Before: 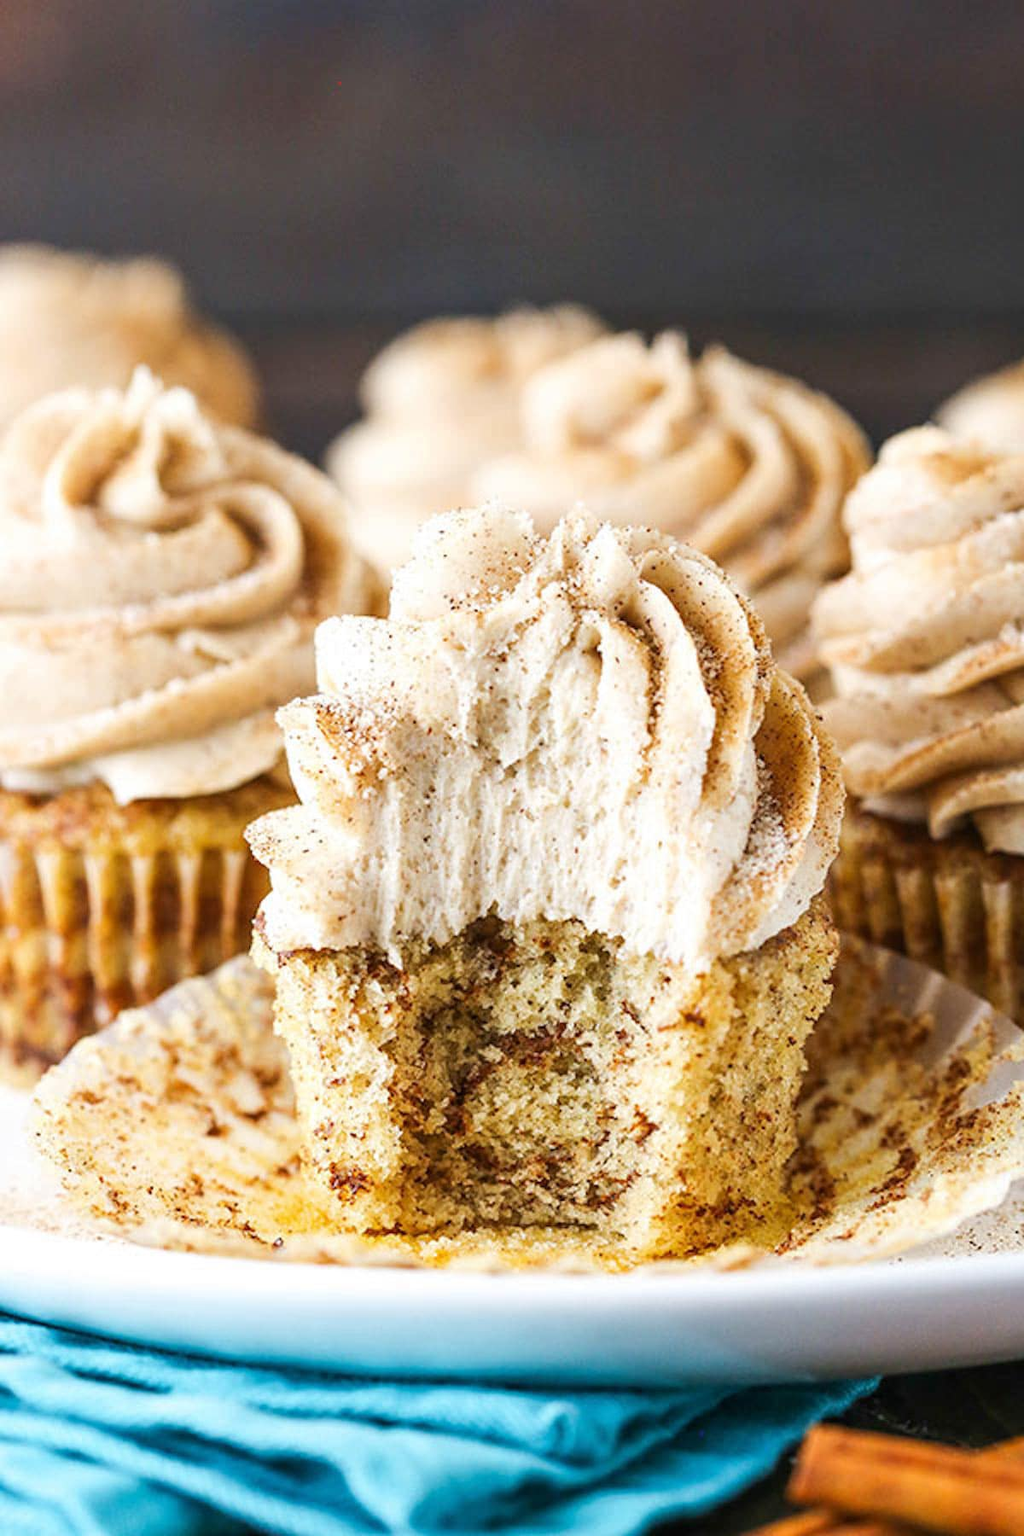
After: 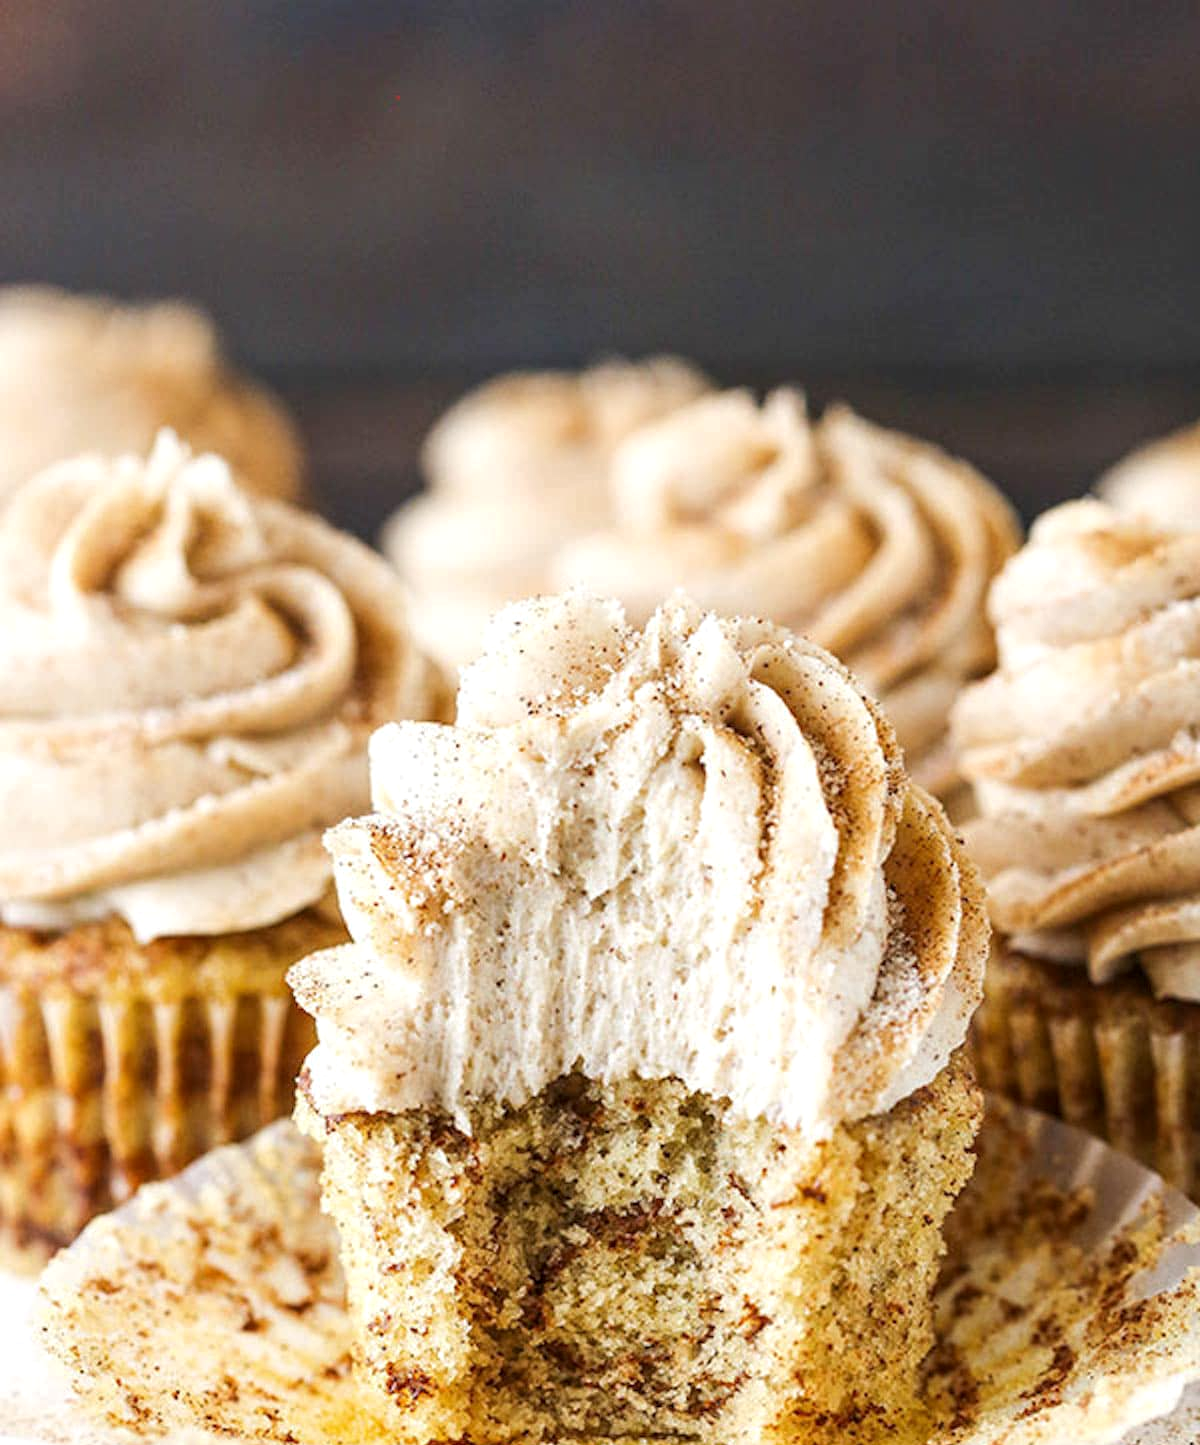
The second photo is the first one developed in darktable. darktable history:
crop: bottom 19.689%
local contrast: highlights 103%, shadows 100%, detail 120%, midtone range 0.2
